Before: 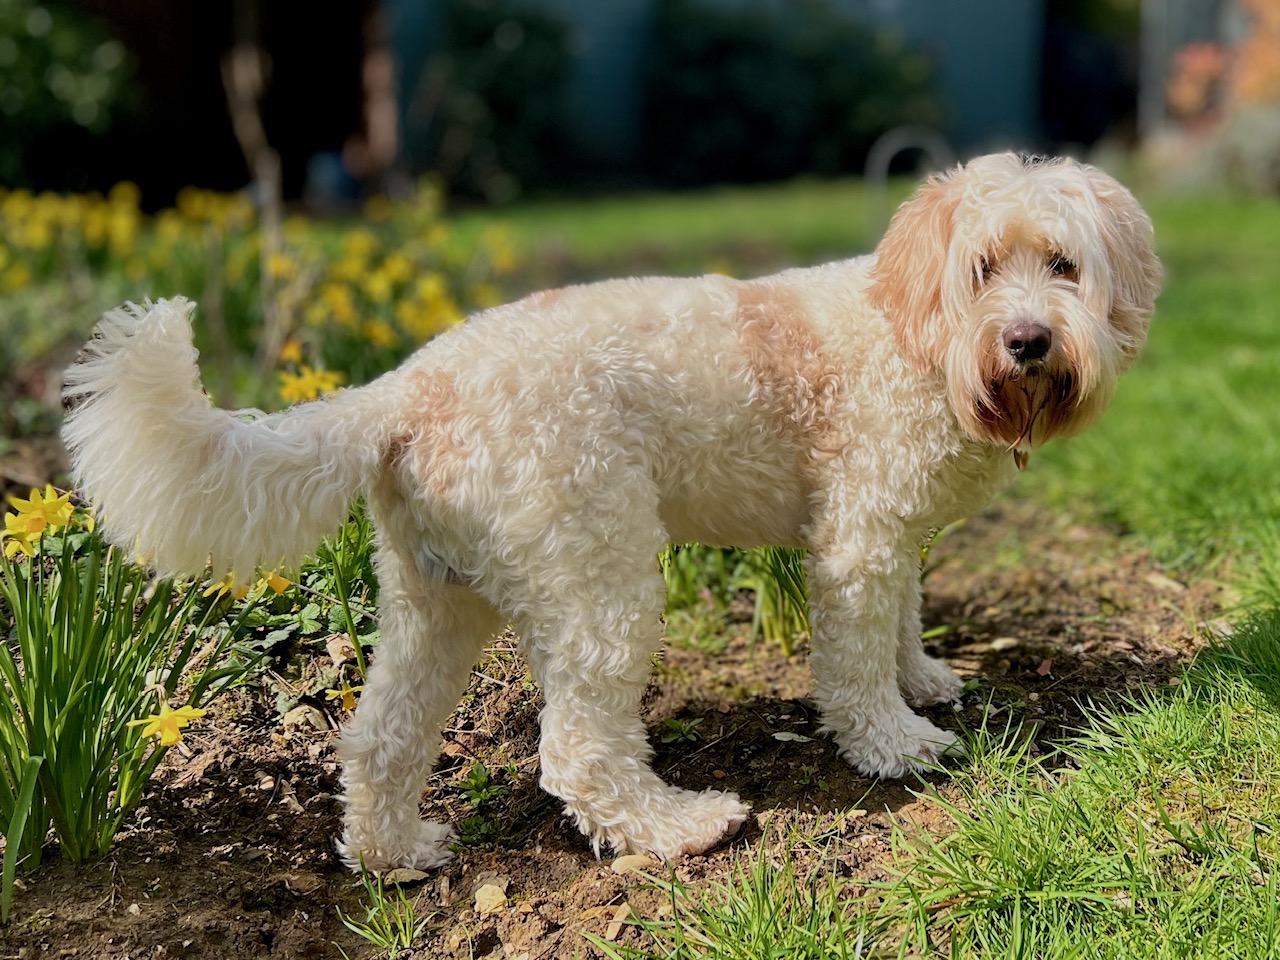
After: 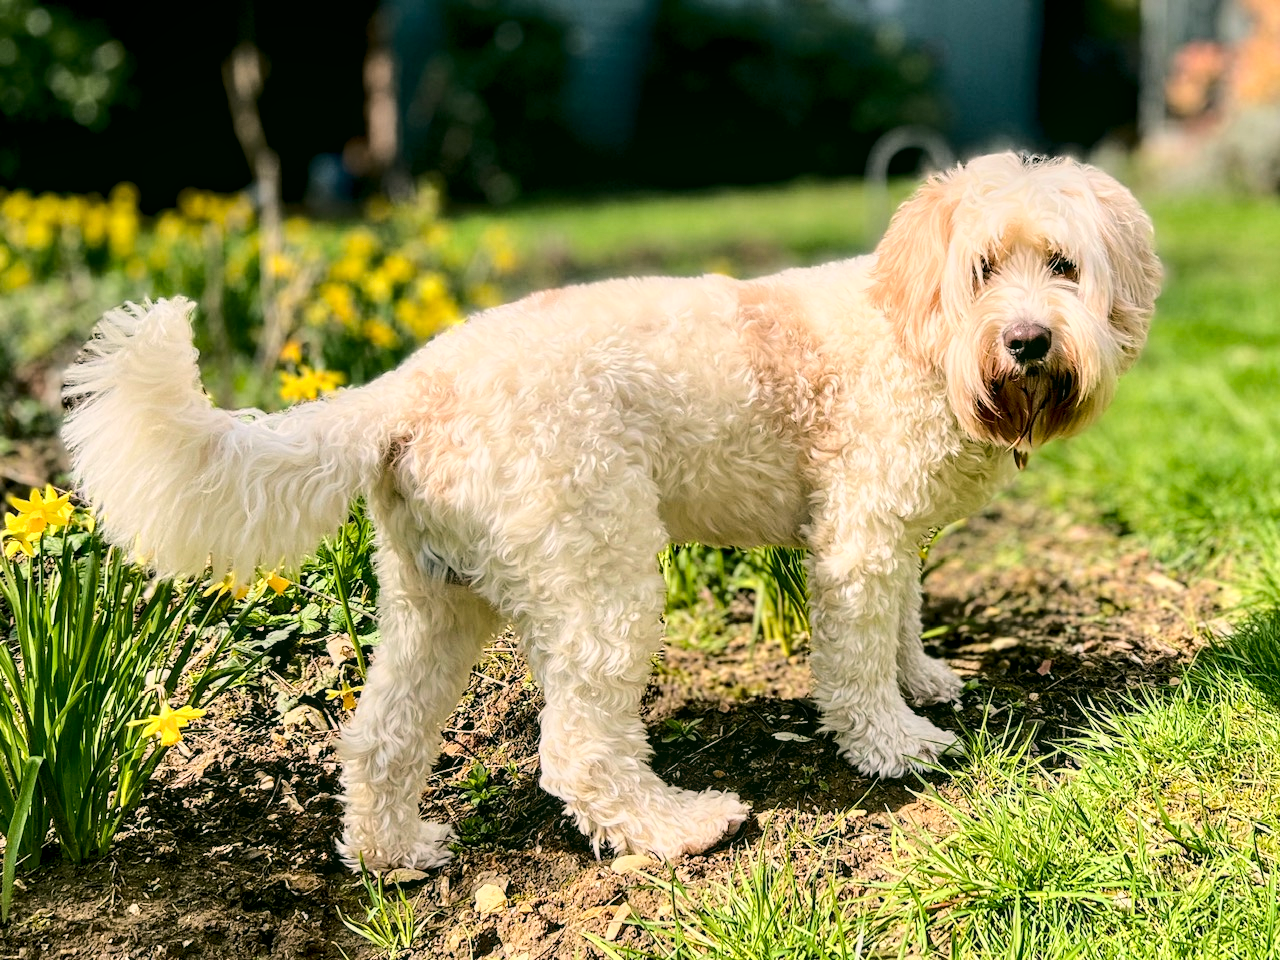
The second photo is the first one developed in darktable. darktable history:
contrast brightness saturation: saturation -0.091
color correction: highlights a* 4.31, highlights b* 4.93, shadows a* -7.31, shadows b* 4.93
local contrast: on, module defaults
base curve: curves: ch0 [(0, 0) (0.032, 0.037) (0.105, 0.228) (0.435, 0.76) (0.856, 0.983) (1, 1)], preserve colors average RGB
